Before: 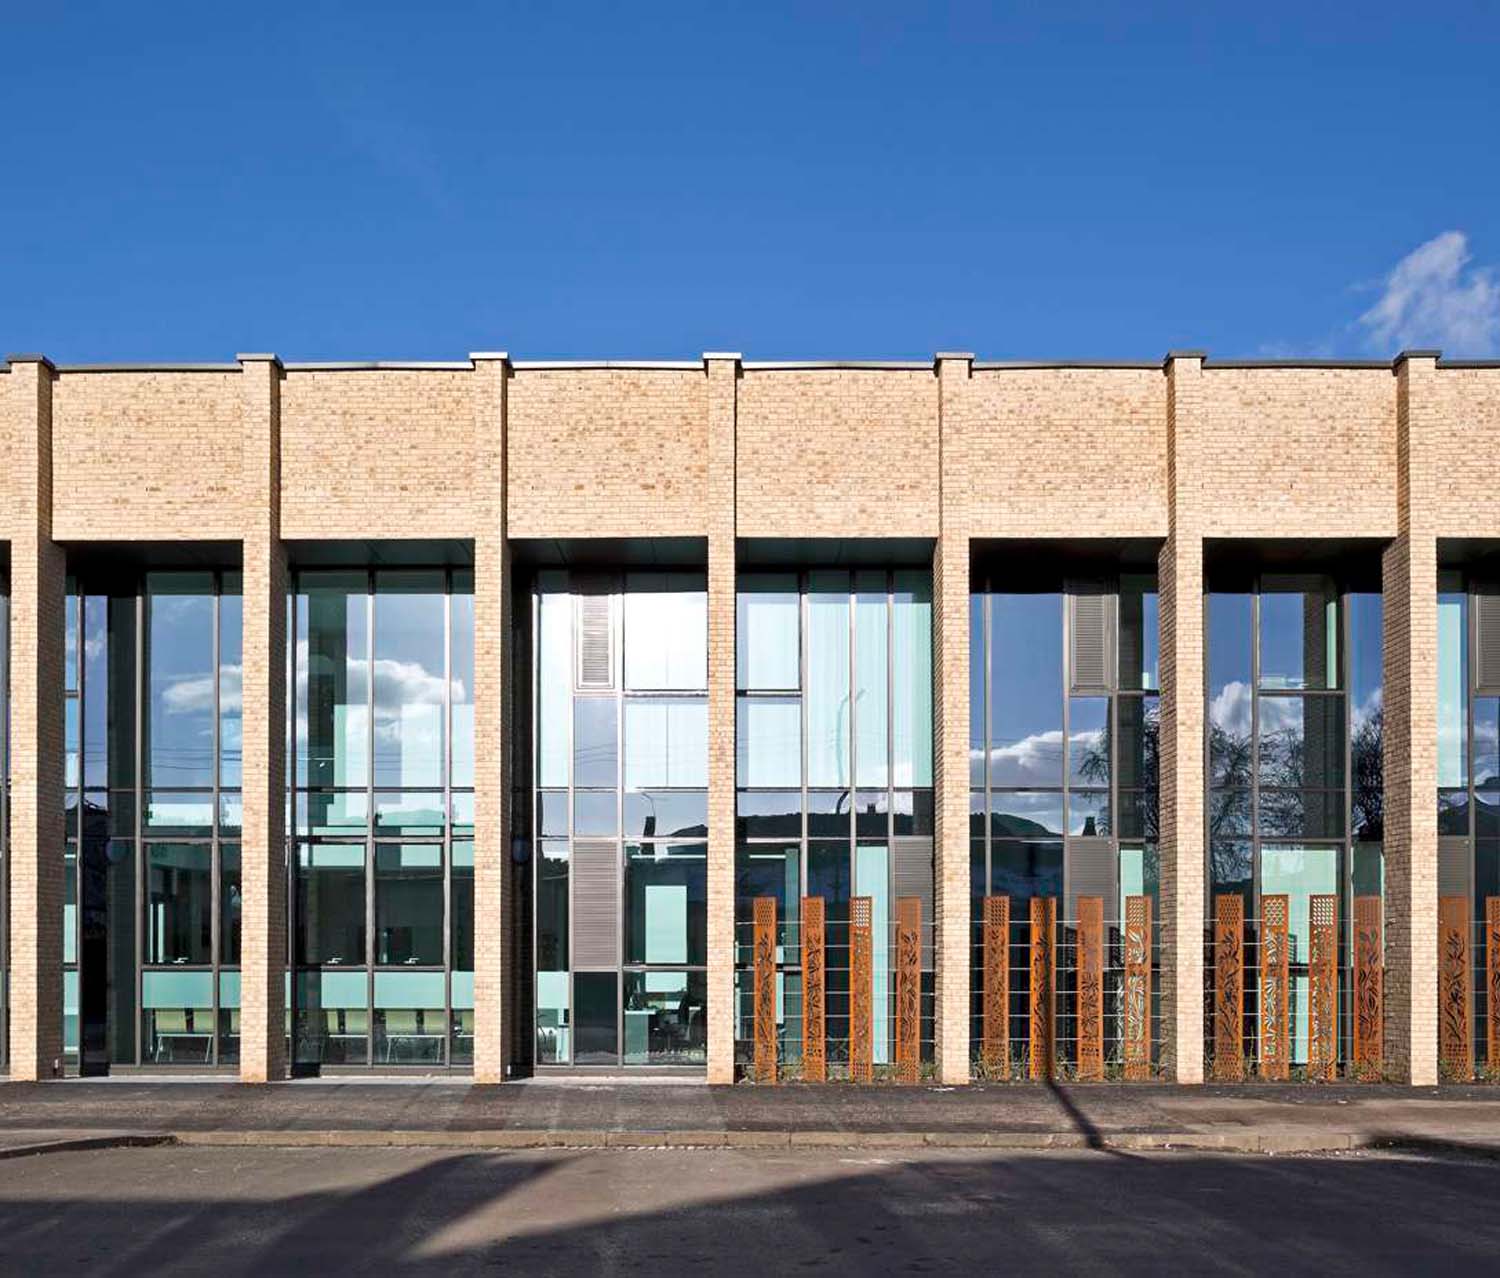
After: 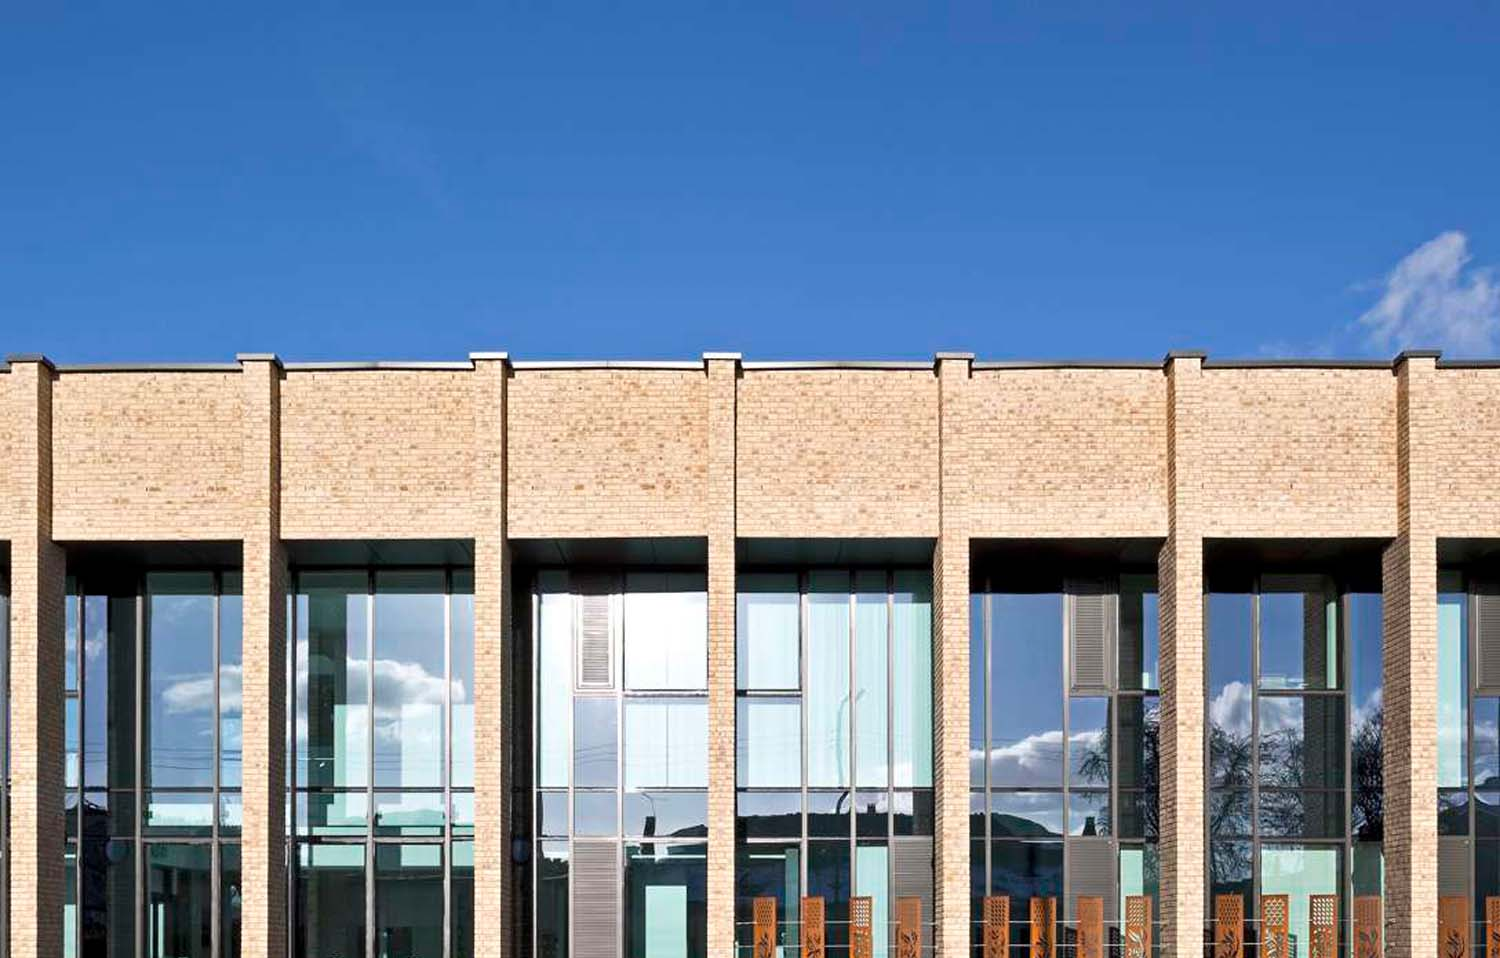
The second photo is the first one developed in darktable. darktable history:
tone equalizer: on, module defaults
crop: bottom 24.985%
